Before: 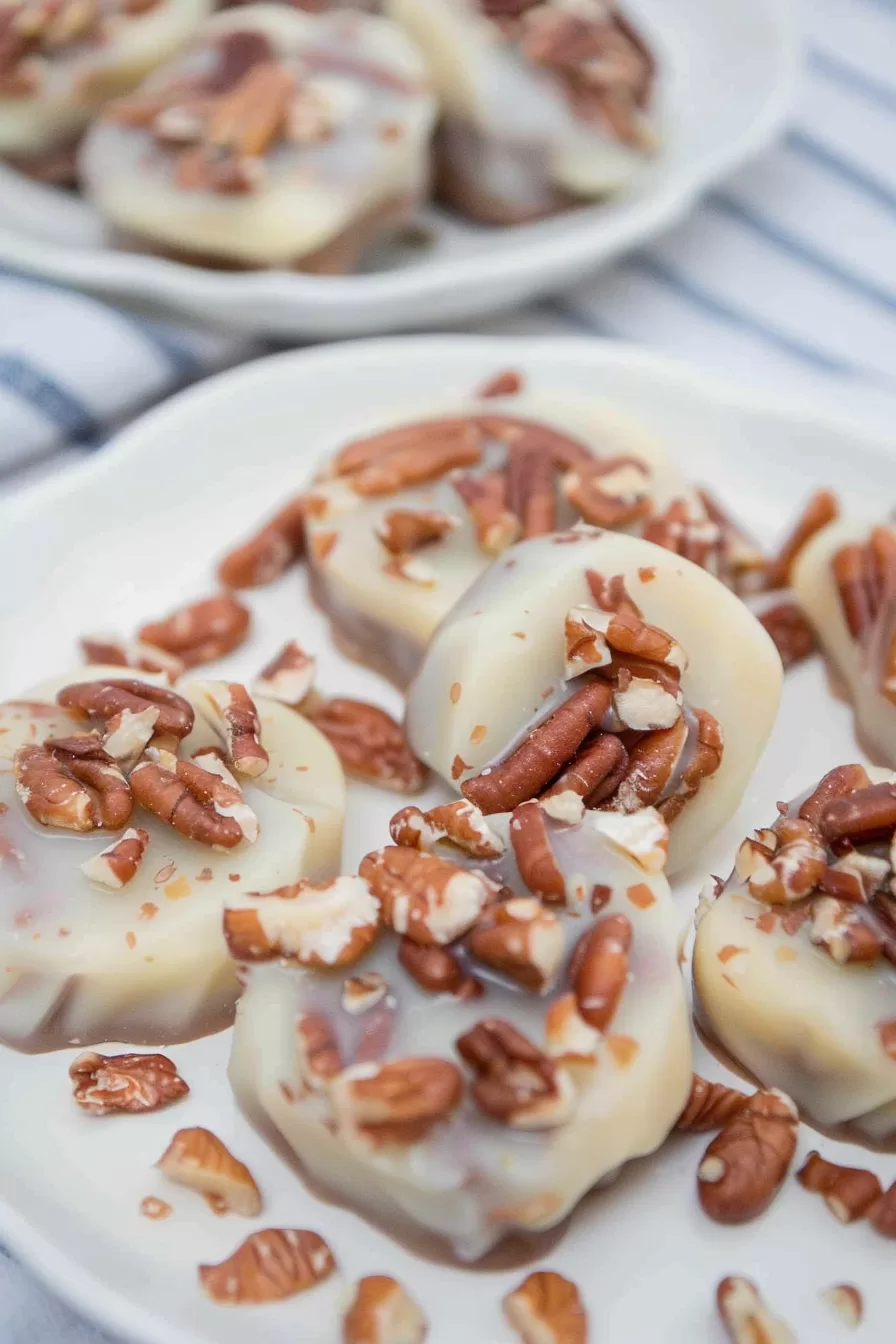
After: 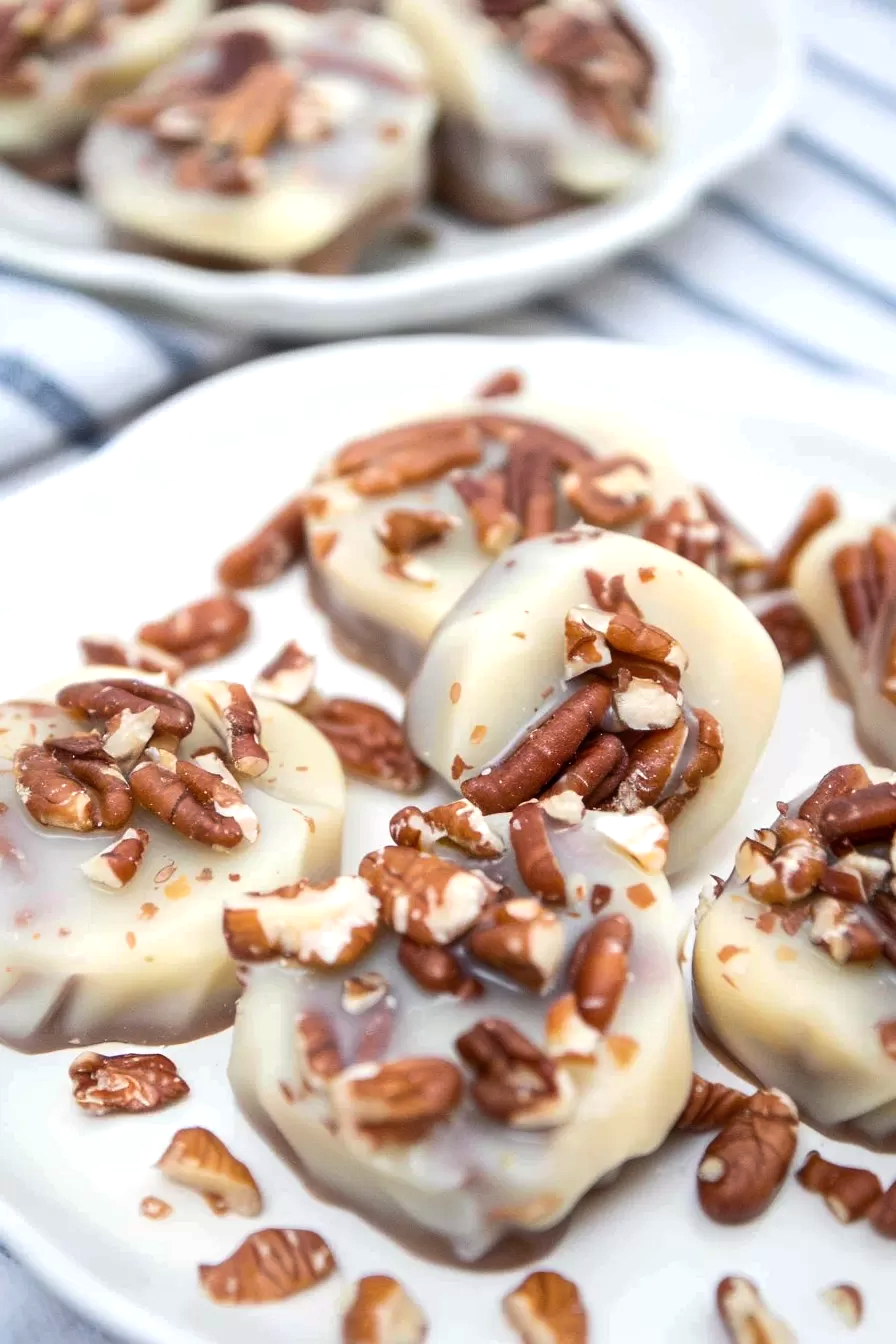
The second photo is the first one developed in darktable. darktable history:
color balance rgb: perceptual saturation grading › global saturation 9.661%, perceptual brilliance grading › highlights 14.035%, perceptual brilliance grading › shadows -18.682%
